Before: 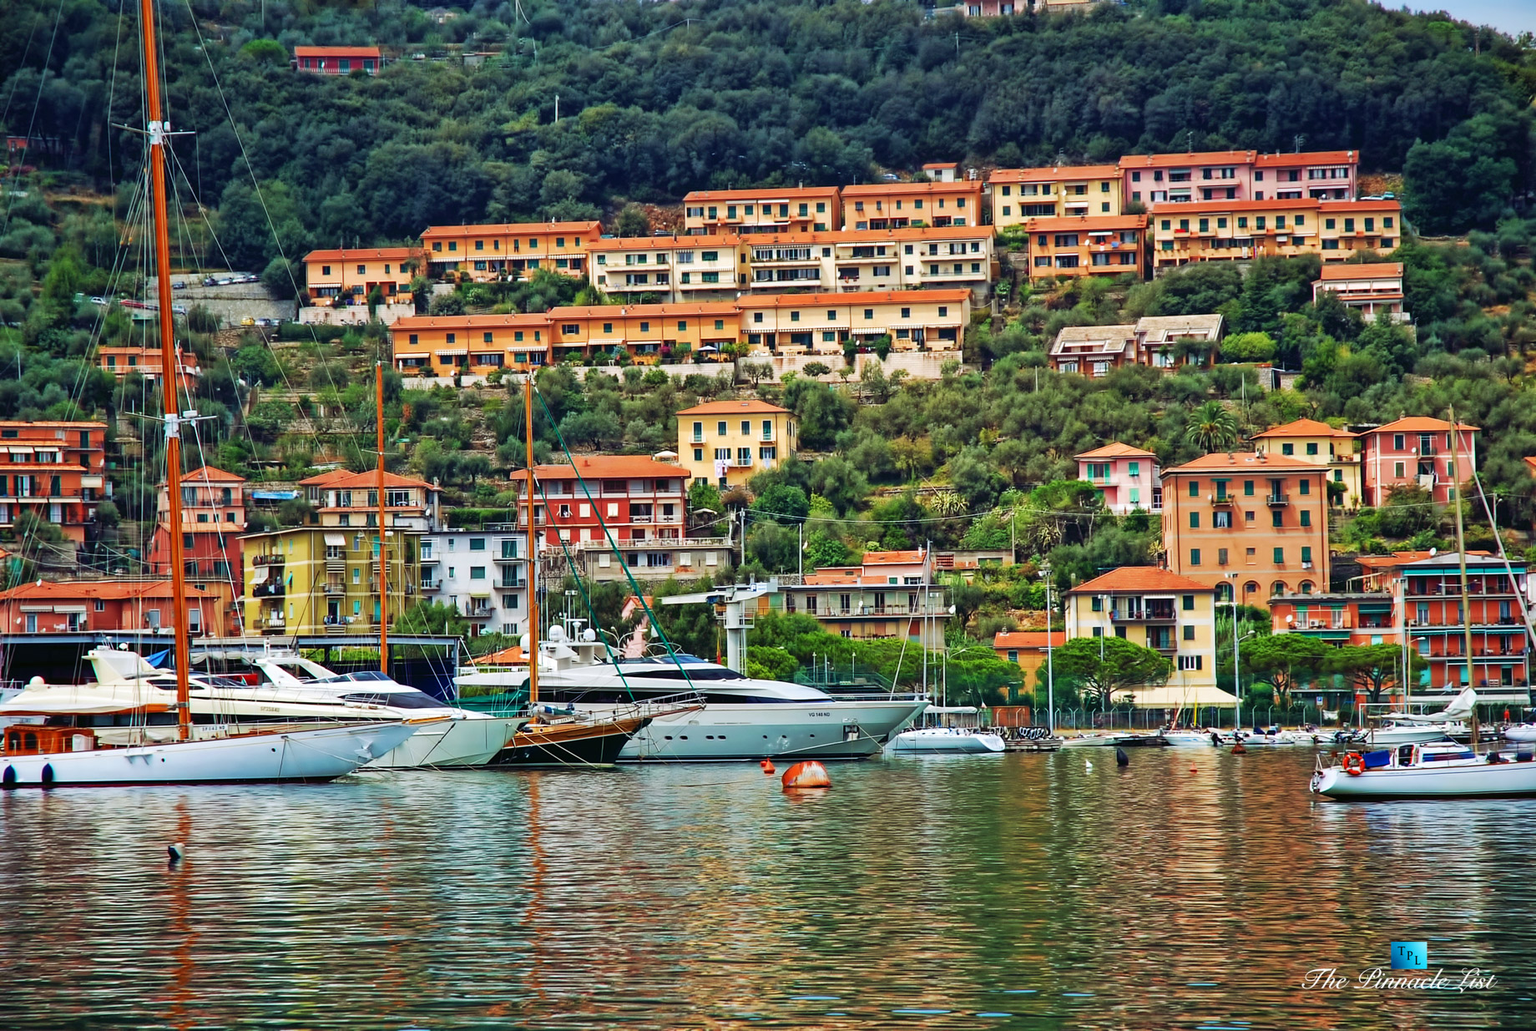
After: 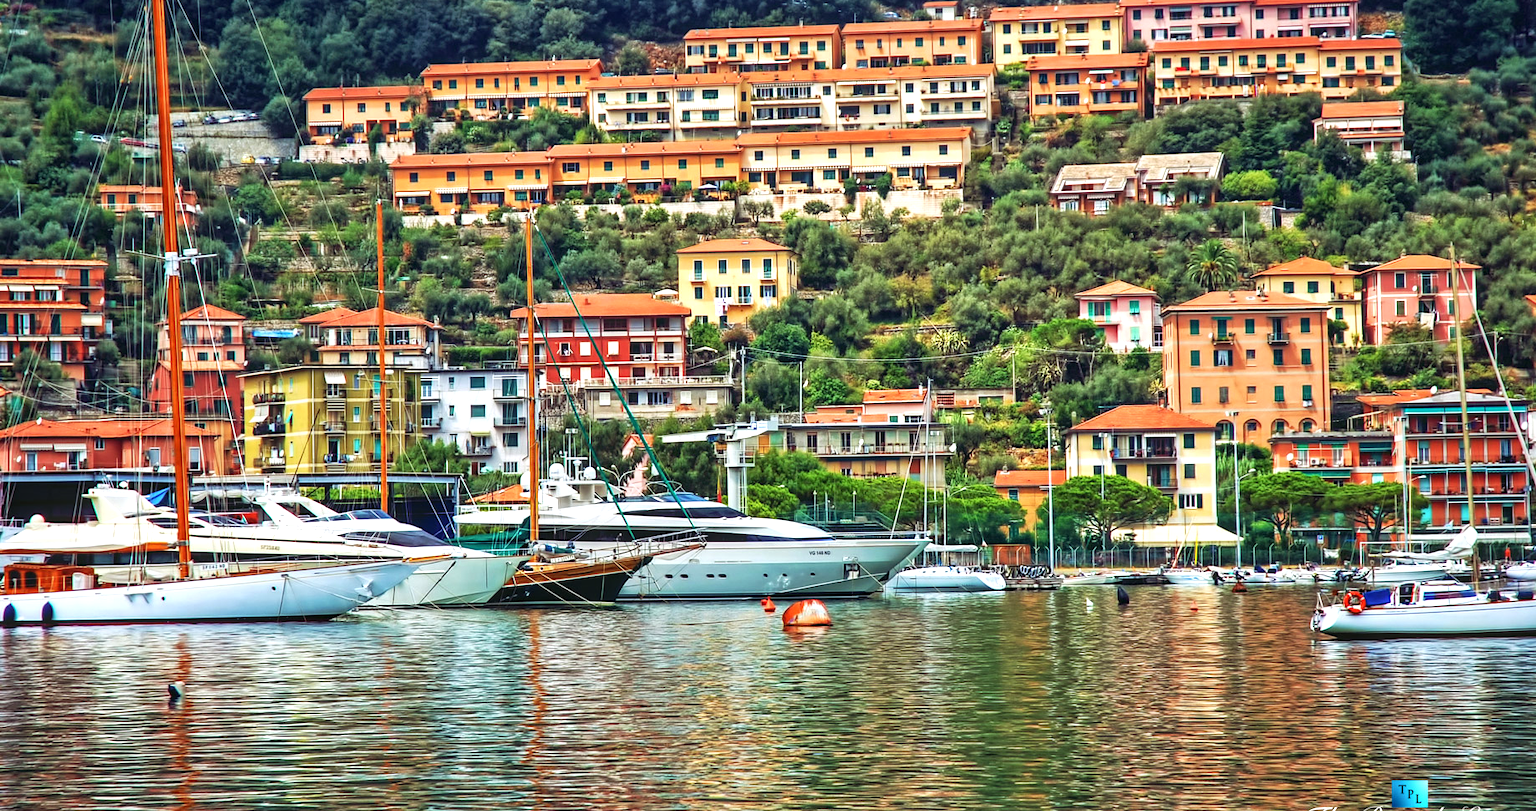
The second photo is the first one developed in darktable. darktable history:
crop and rotate: top 15.774%, bottom 5.506%
white balance: emerald 1
local contrast: on, module defaults
exposure: black level correction 0, exposure 0.5 EV, compensate highlight preservation false
